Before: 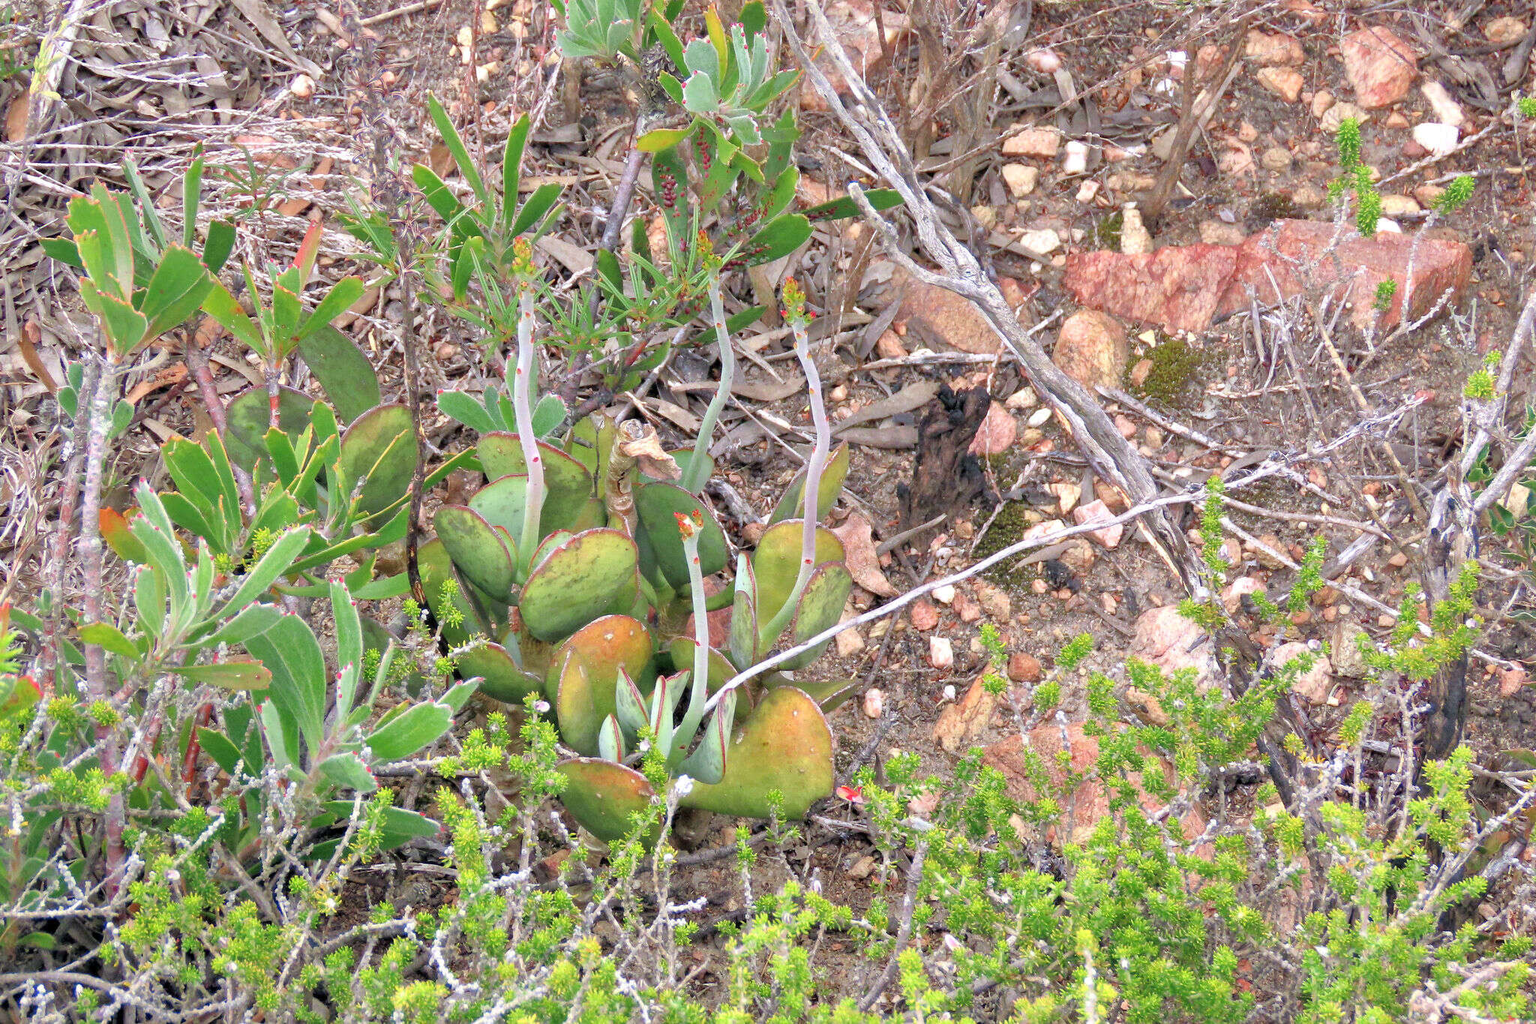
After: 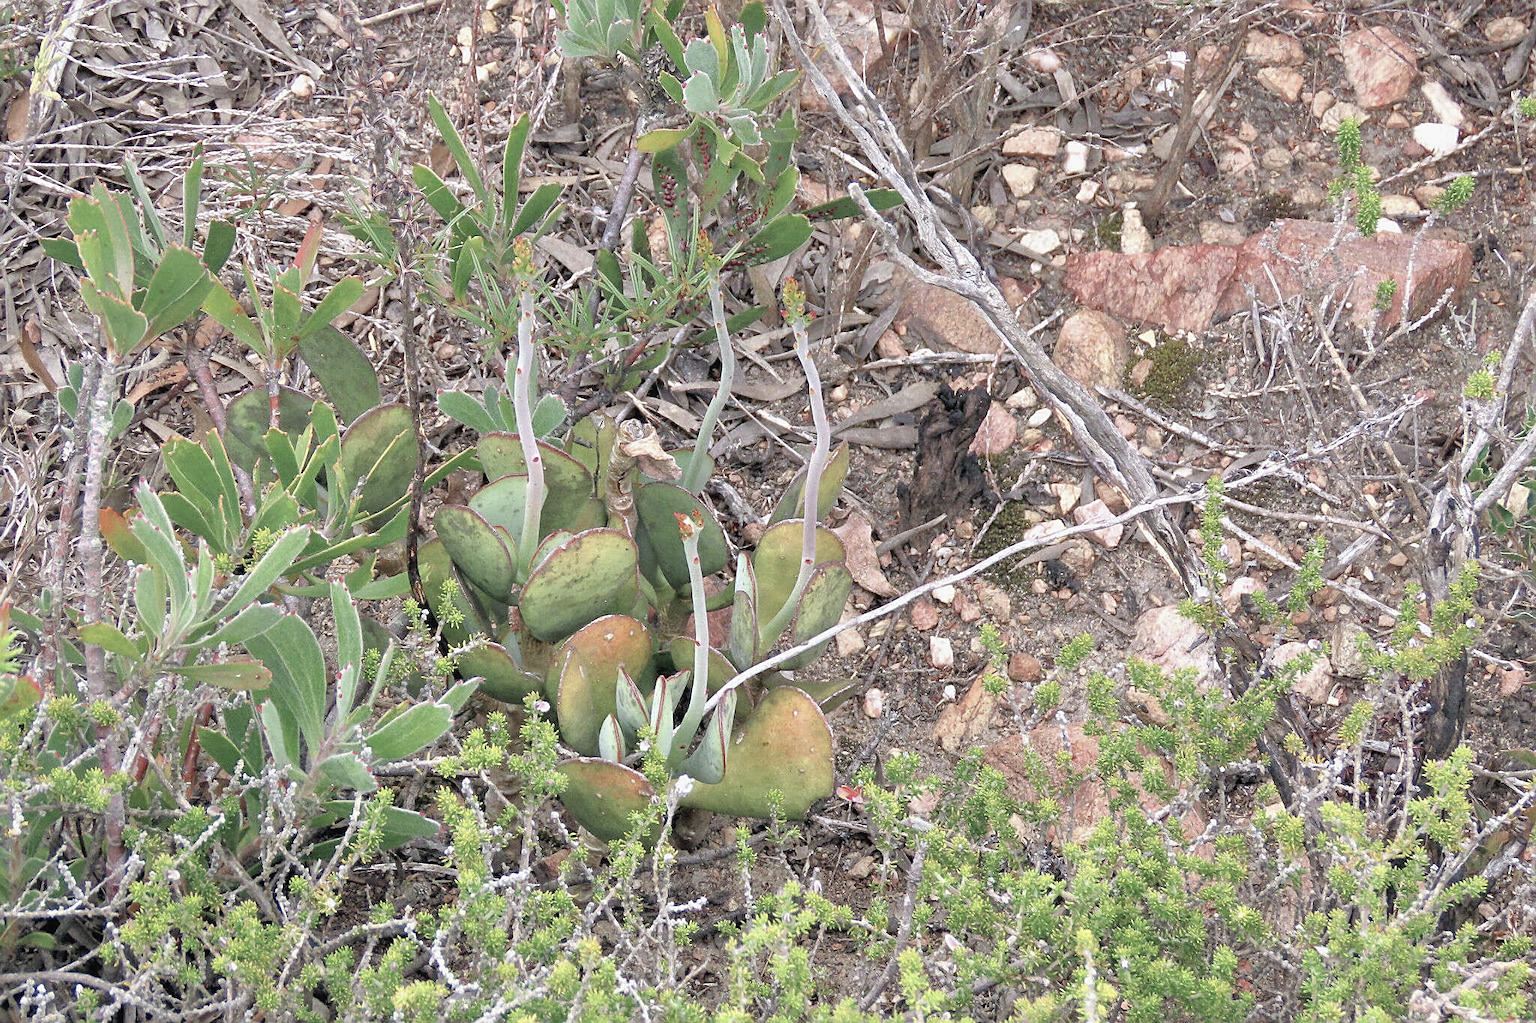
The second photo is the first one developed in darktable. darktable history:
sharpen: on, module defaults
levels: black 8.52%
contrast brightness saturation: contrast -0.051, saturation -0.417
